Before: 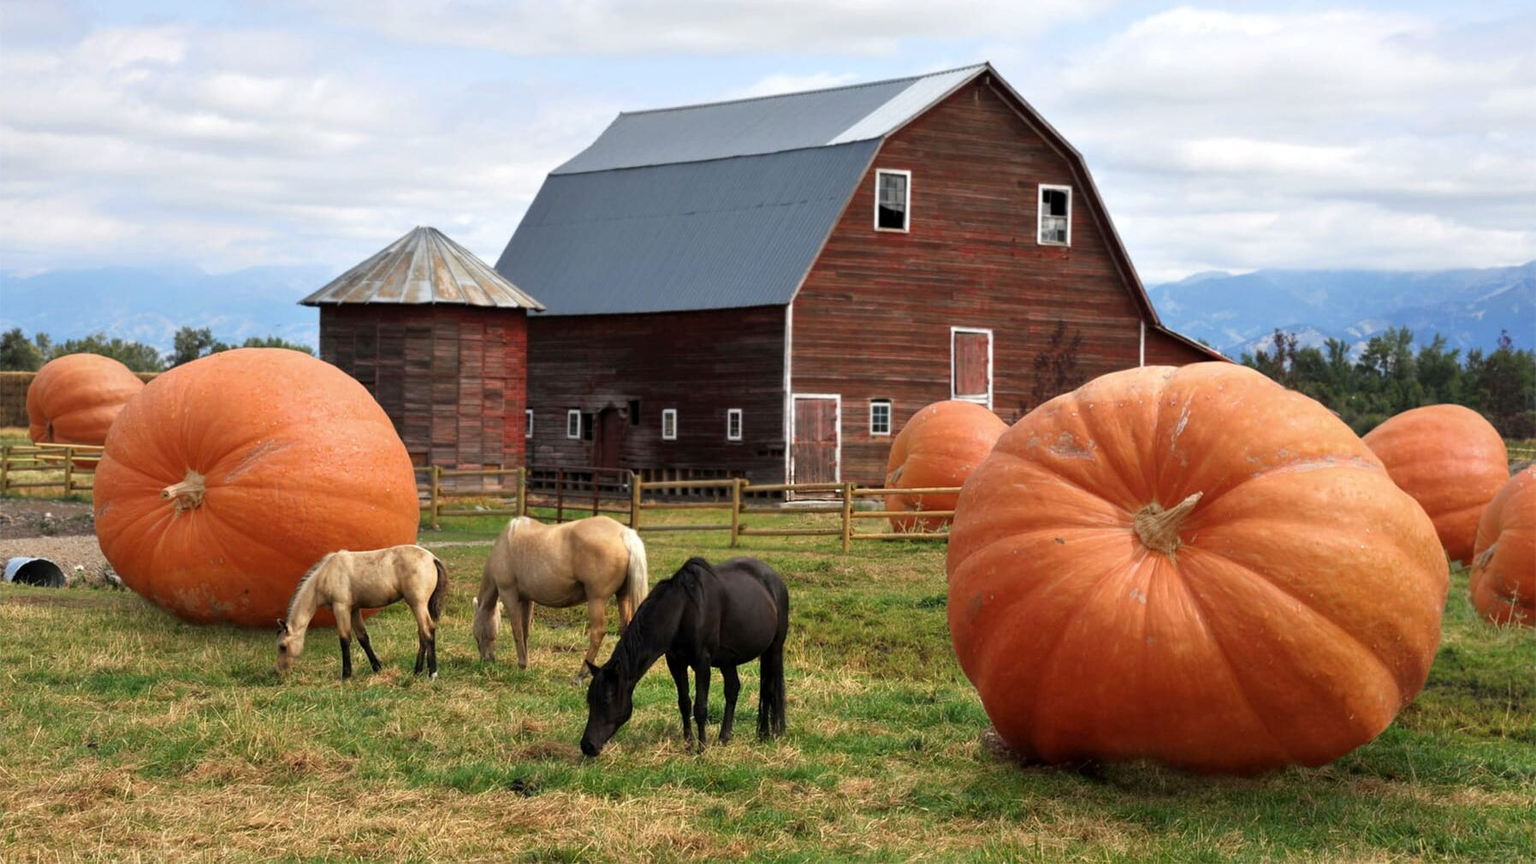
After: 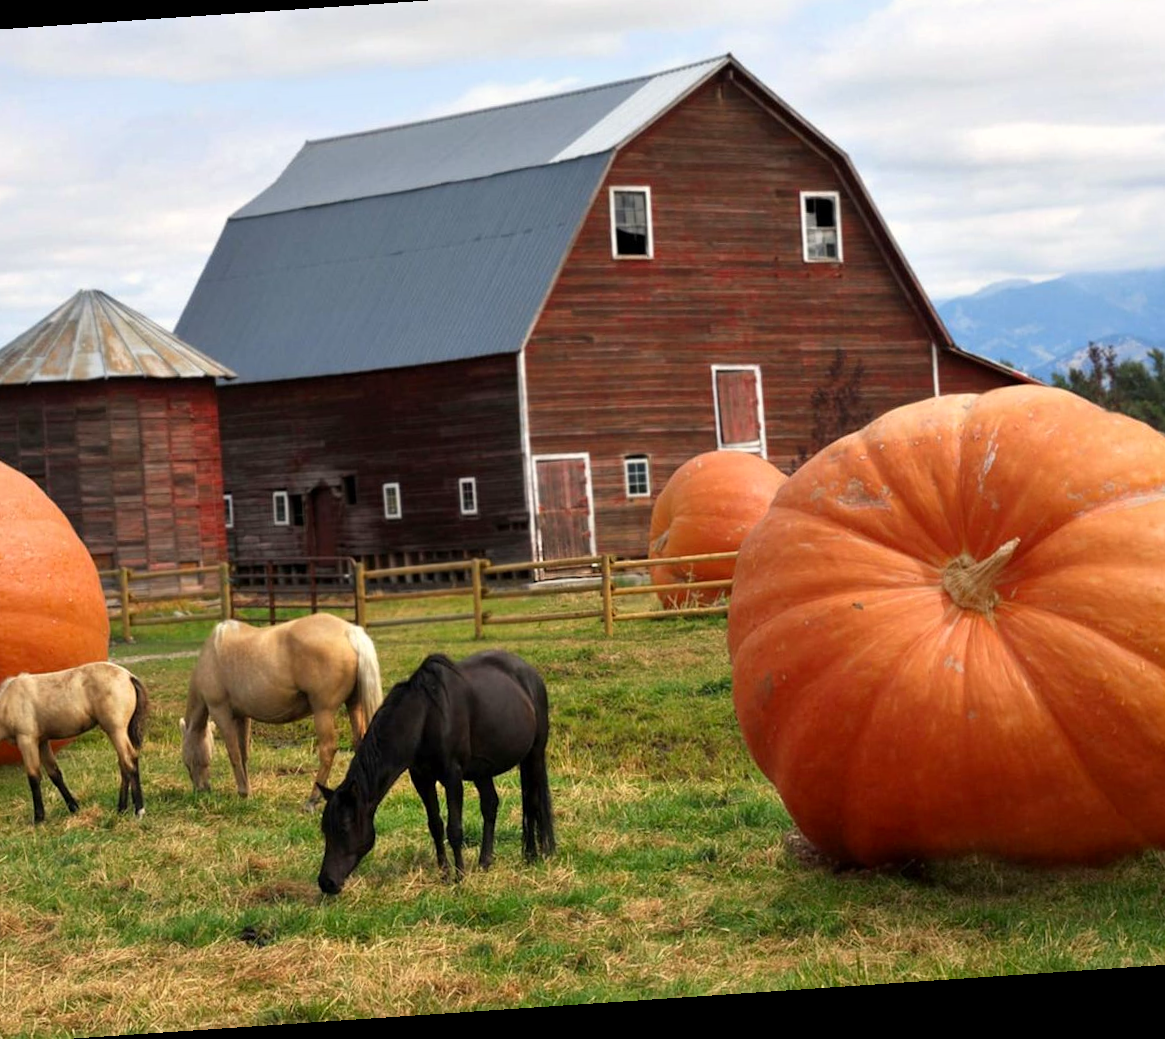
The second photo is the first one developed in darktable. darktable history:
crop and rotate: left 22.918%, top 5.629%, right 14.711%, bottom 2.247%
color correction: highlights a* 0.816, highlights b* 2.78, saturation 1.1
rotate and perspective: rotation -4.2°, shear 0.006, automatic cropping off
